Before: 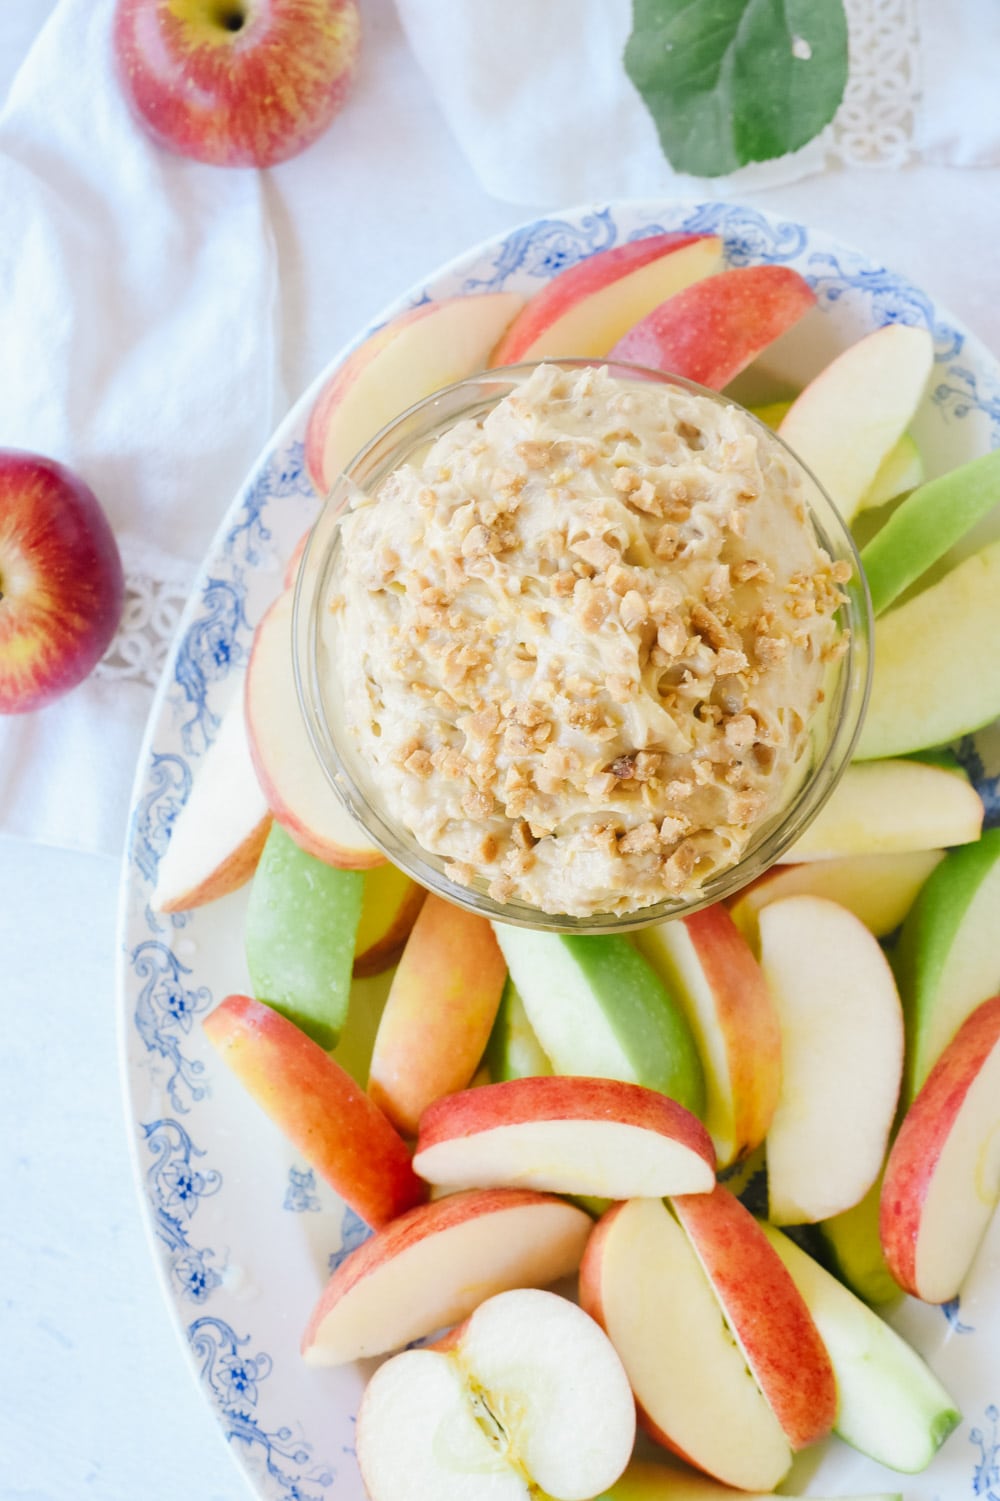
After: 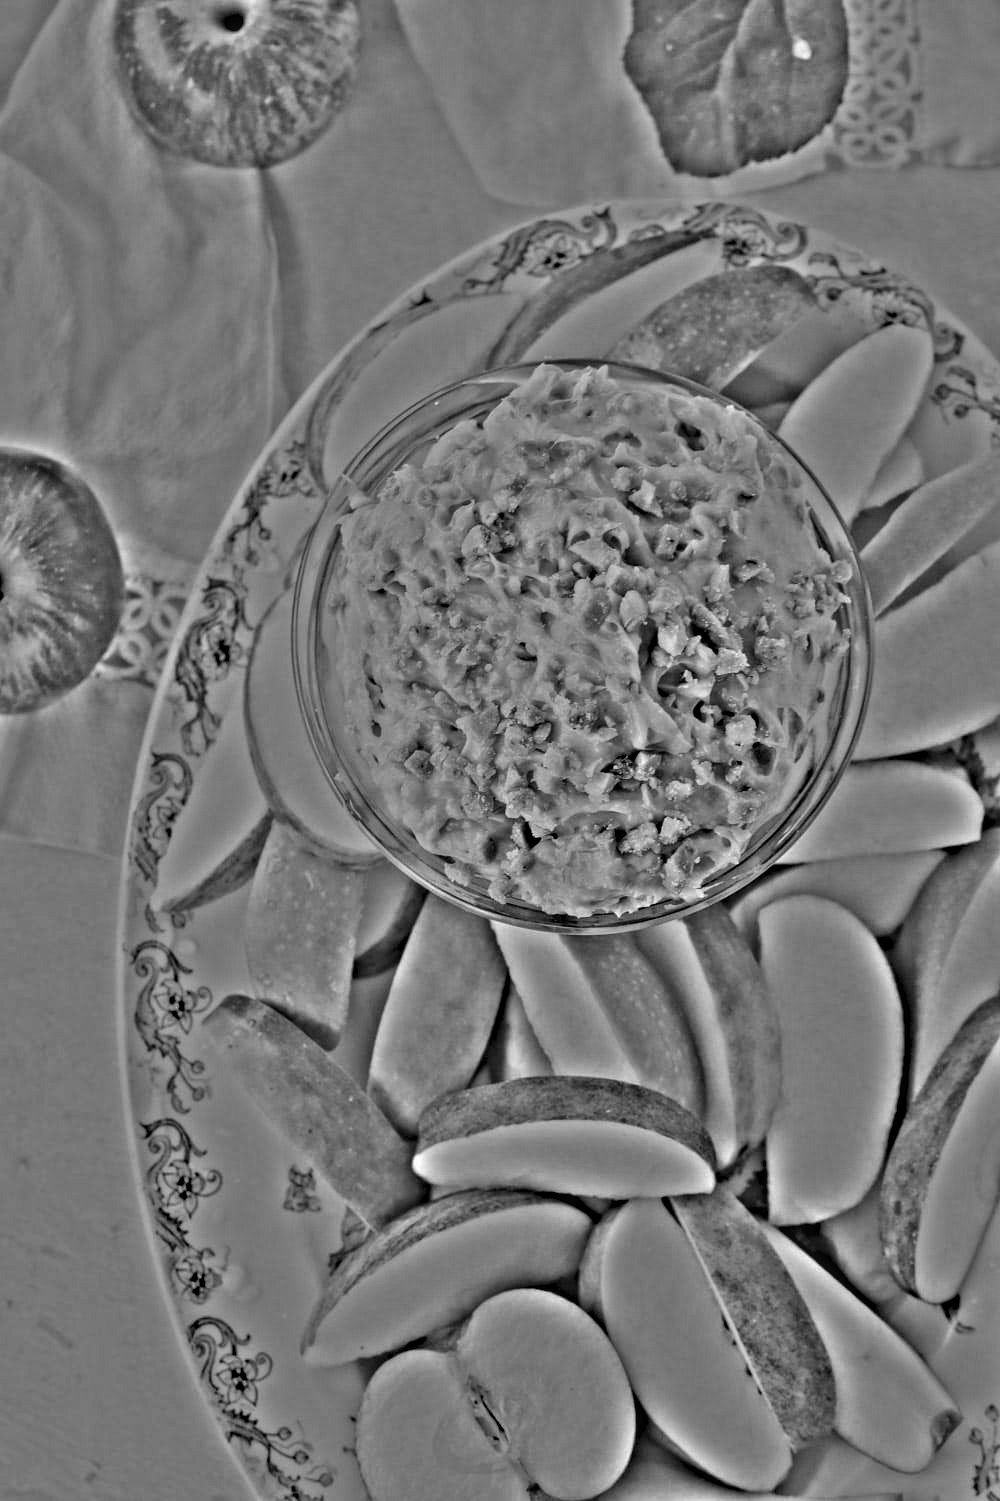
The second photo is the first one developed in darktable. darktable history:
white balance: red 0.978, blue 0.999
local contrast: on, module defaults
highpass: on, module defaults
color calibration: illuminant as shot in camera, x 0.358, y 0.373, temperature 4628.91 K
